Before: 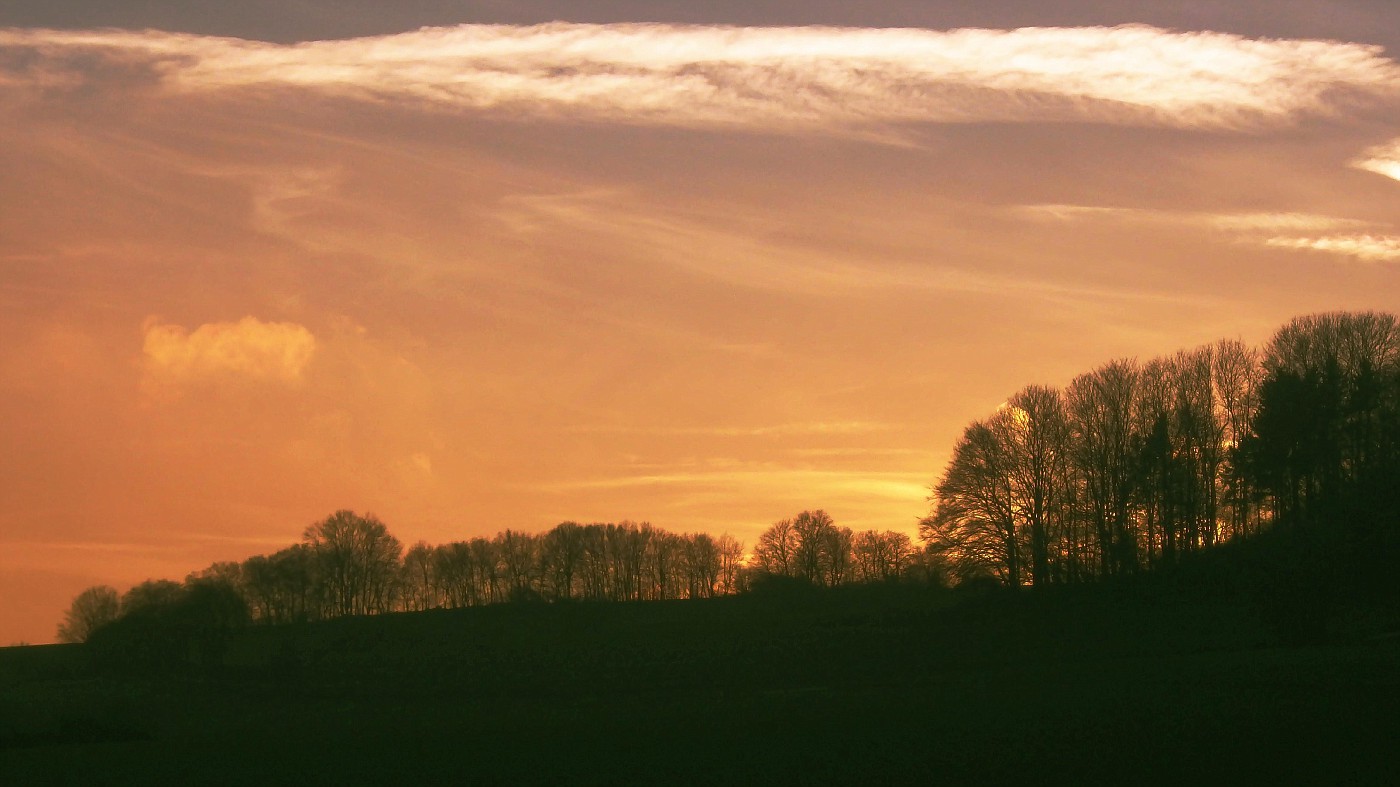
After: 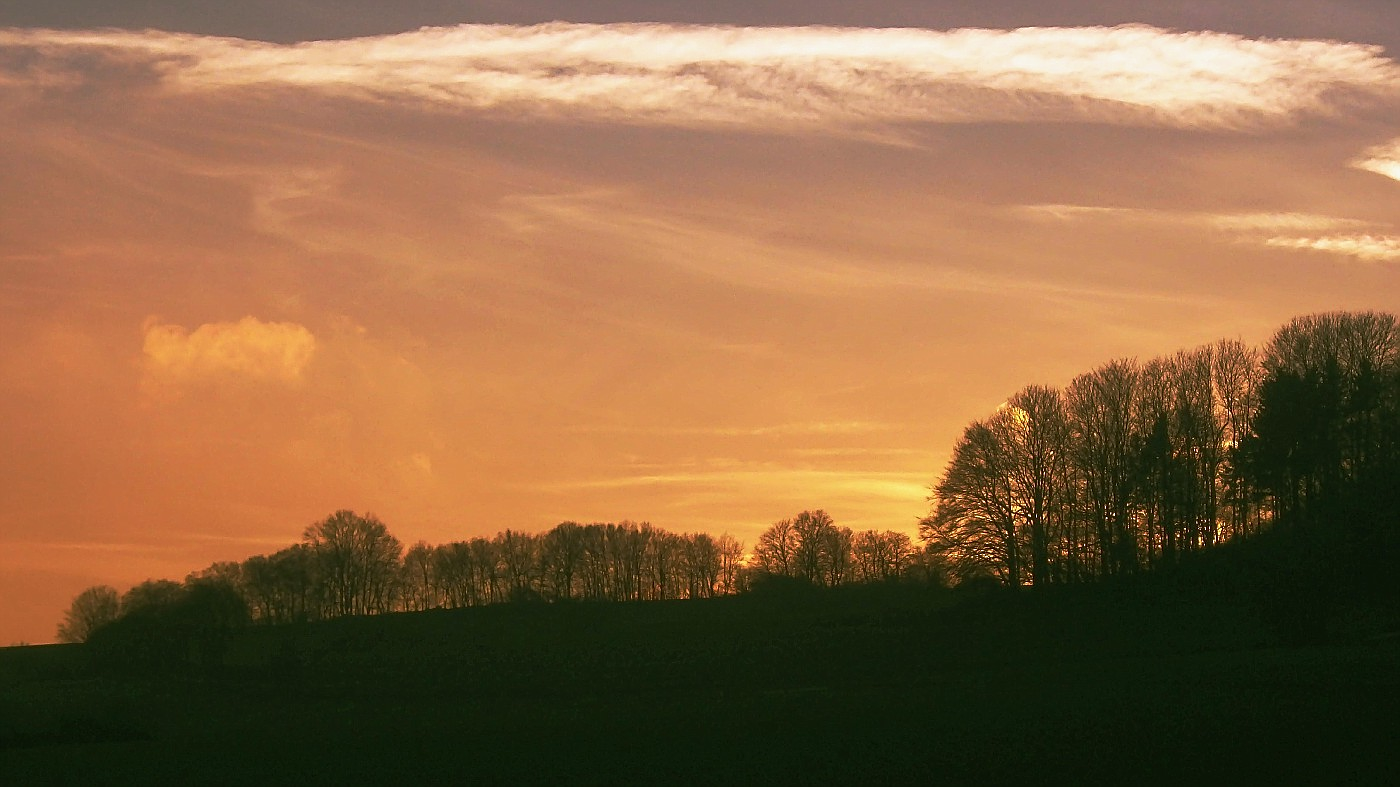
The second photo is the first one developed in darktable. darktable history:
sharpen: on, module defaults
exposure: exposure -0.072 EV, compensate highlight preservation false
